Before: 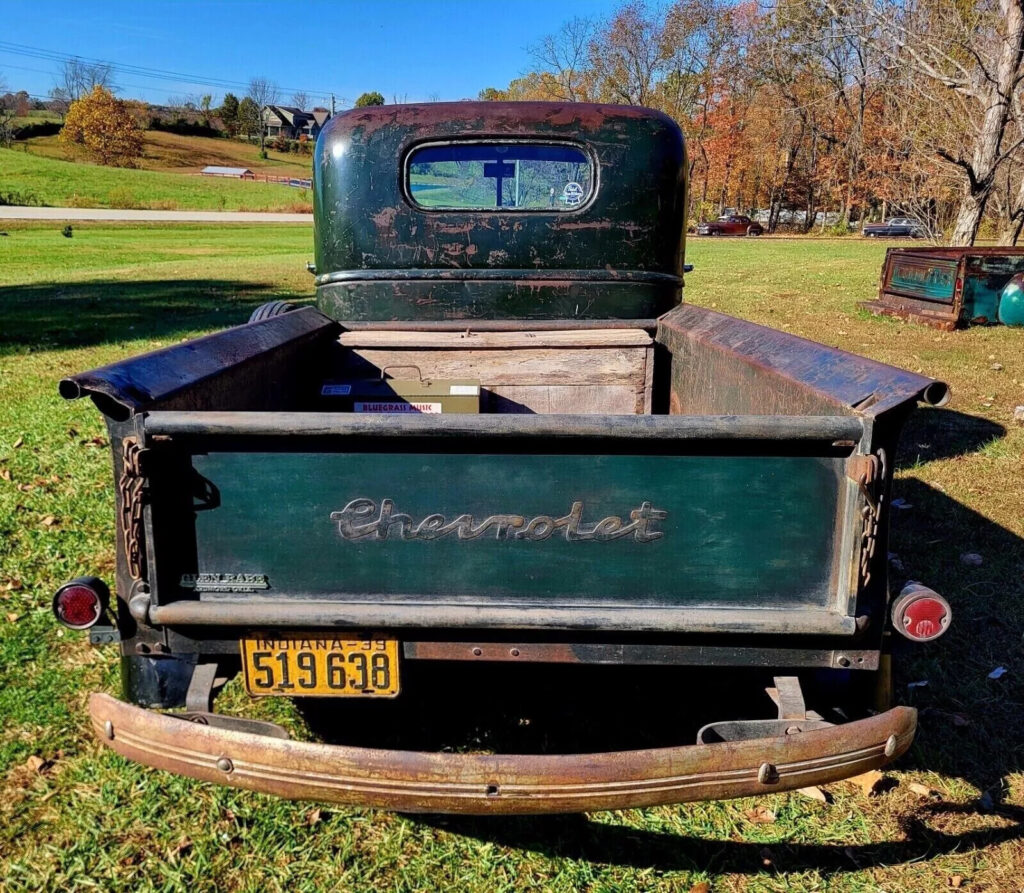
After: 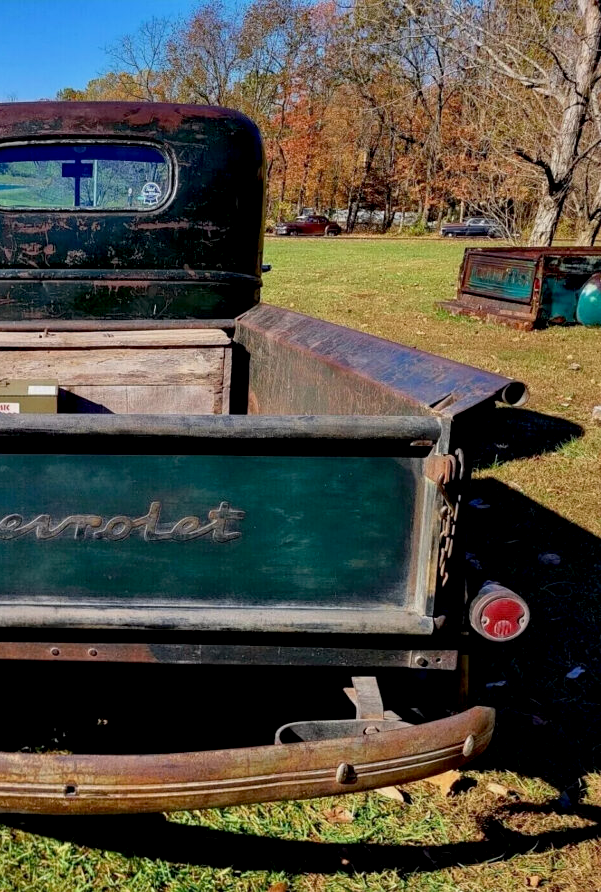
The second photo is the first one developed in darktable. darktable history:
exposure: black level correction 0.009, exposure -0.16 EV, compensate highlight preservation false
crop: left 41.302%
